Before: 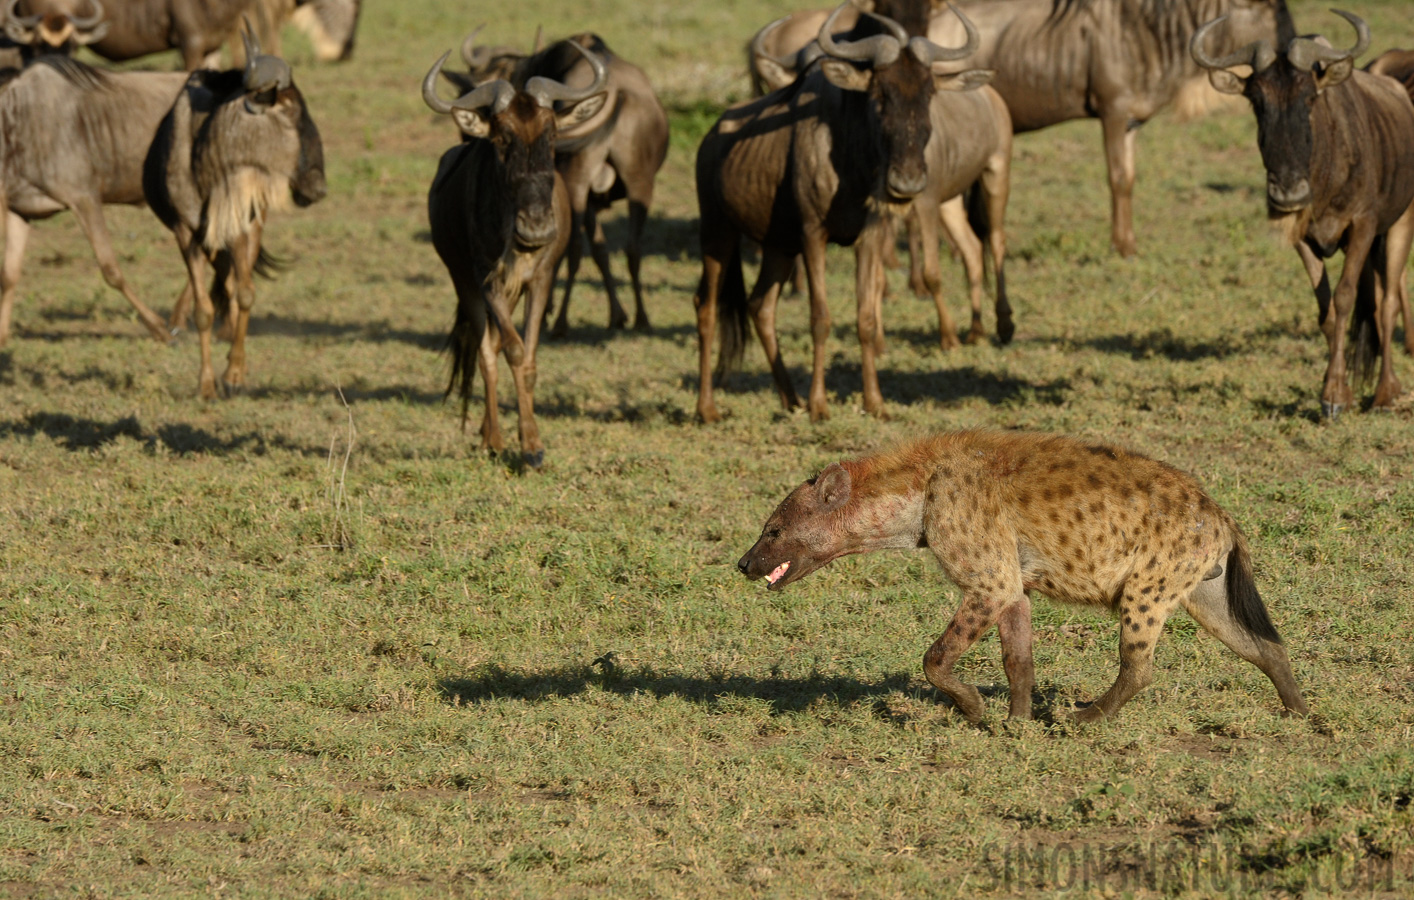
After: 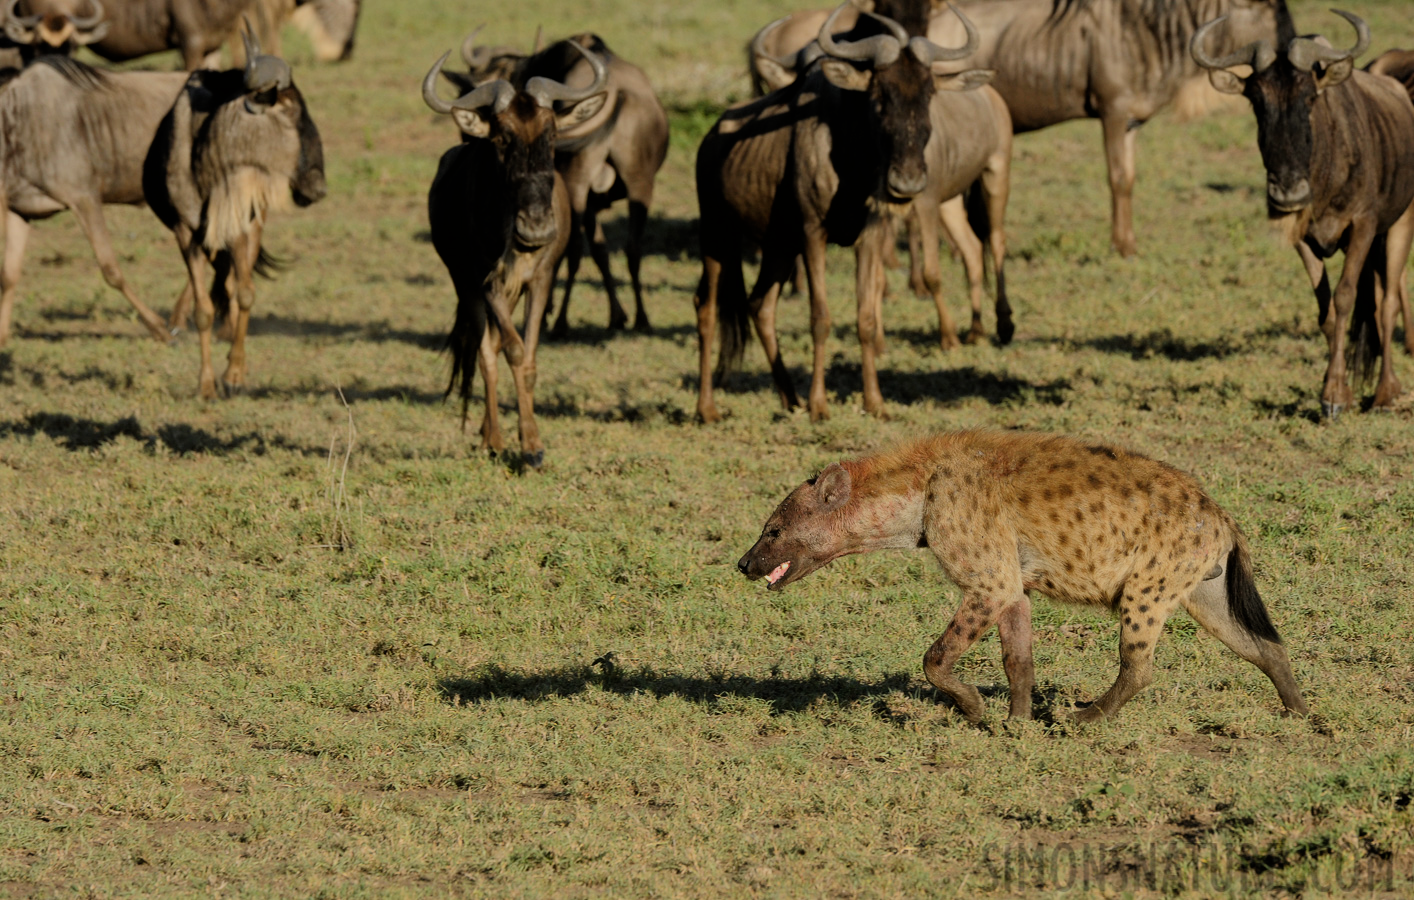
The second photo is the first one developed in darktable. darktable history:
filmic rgb: black relative exposure -7.18 EV, white relative exposure 5.34 EV, threshold 5.95 EV, hardness 3.03, color science v6 (2022), enable highlight reconstruction true
